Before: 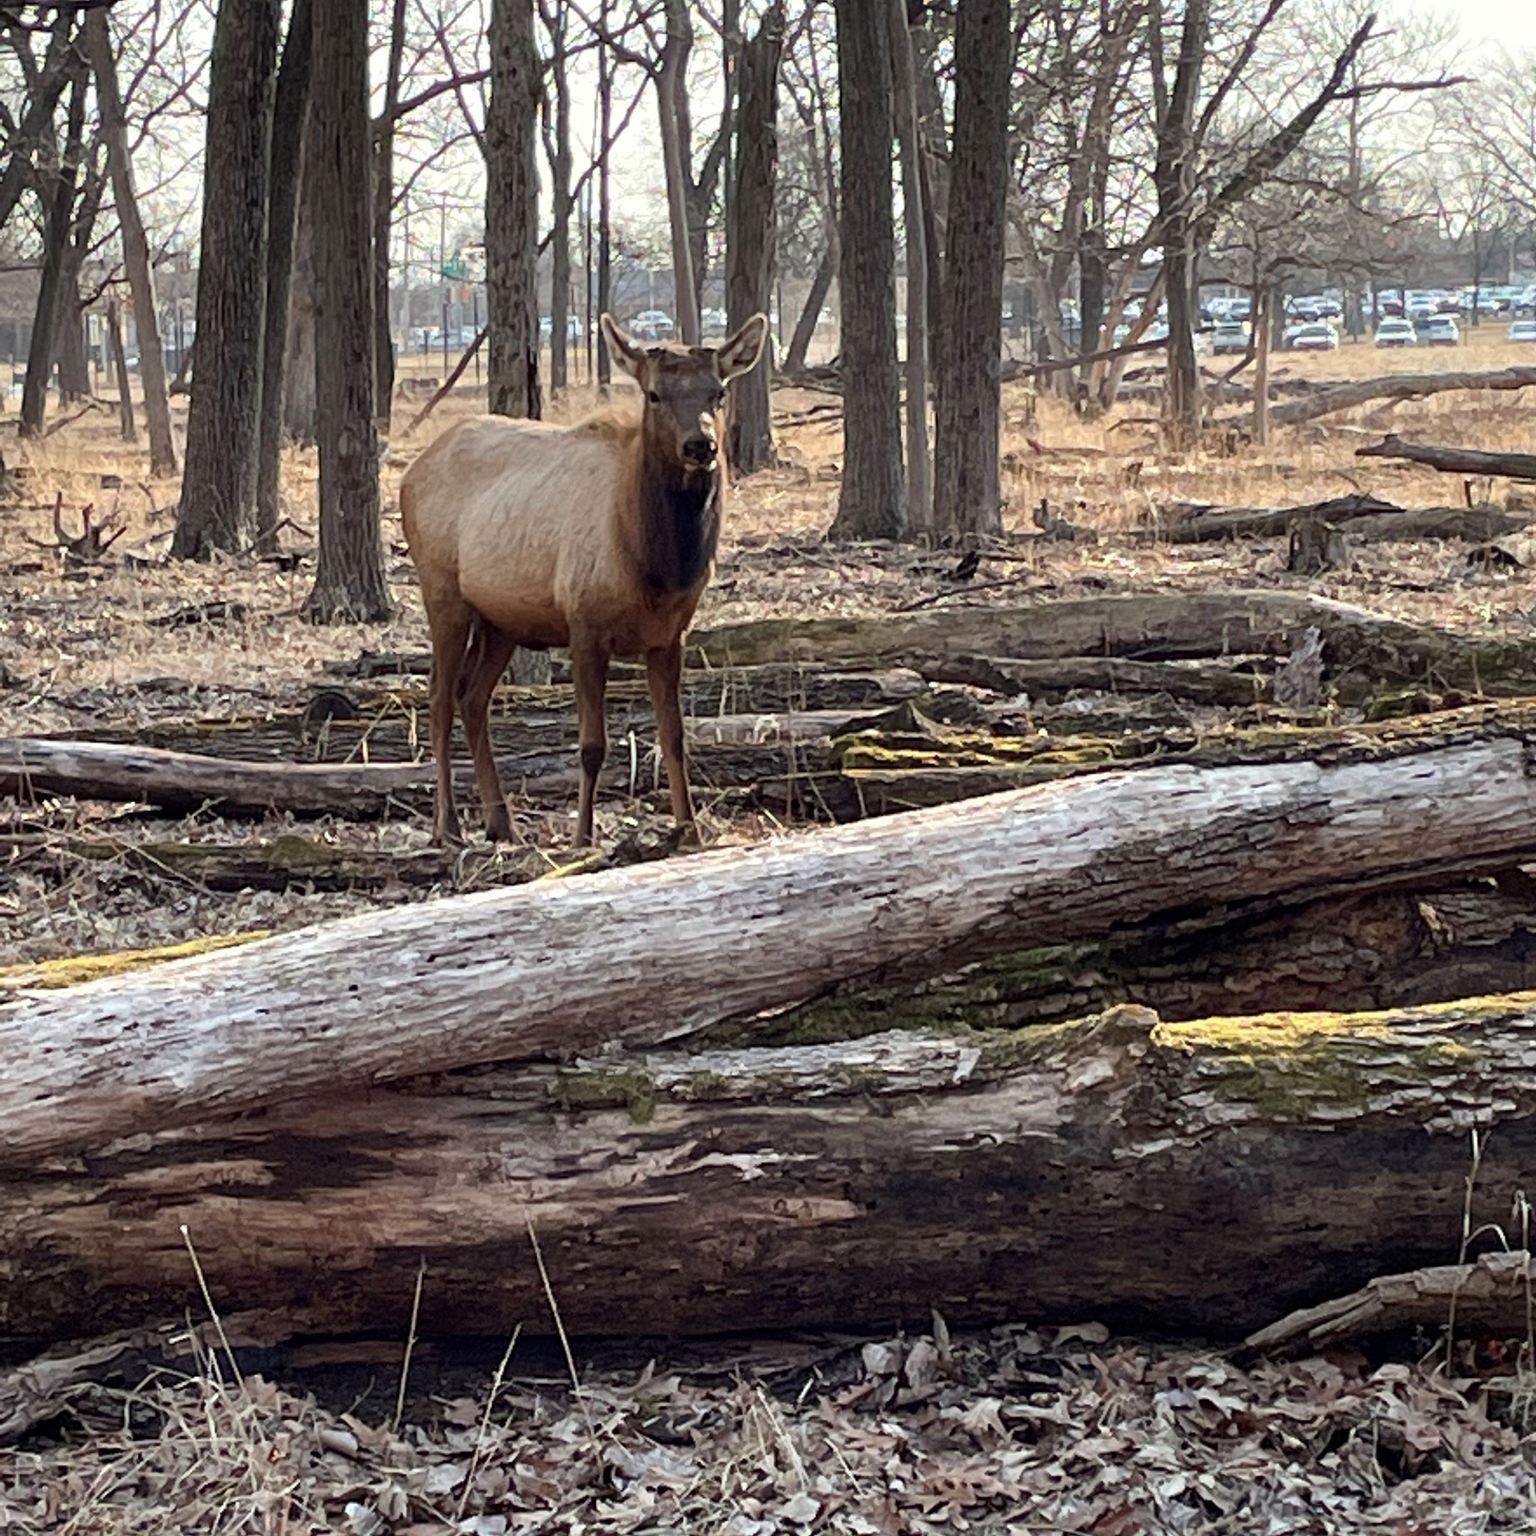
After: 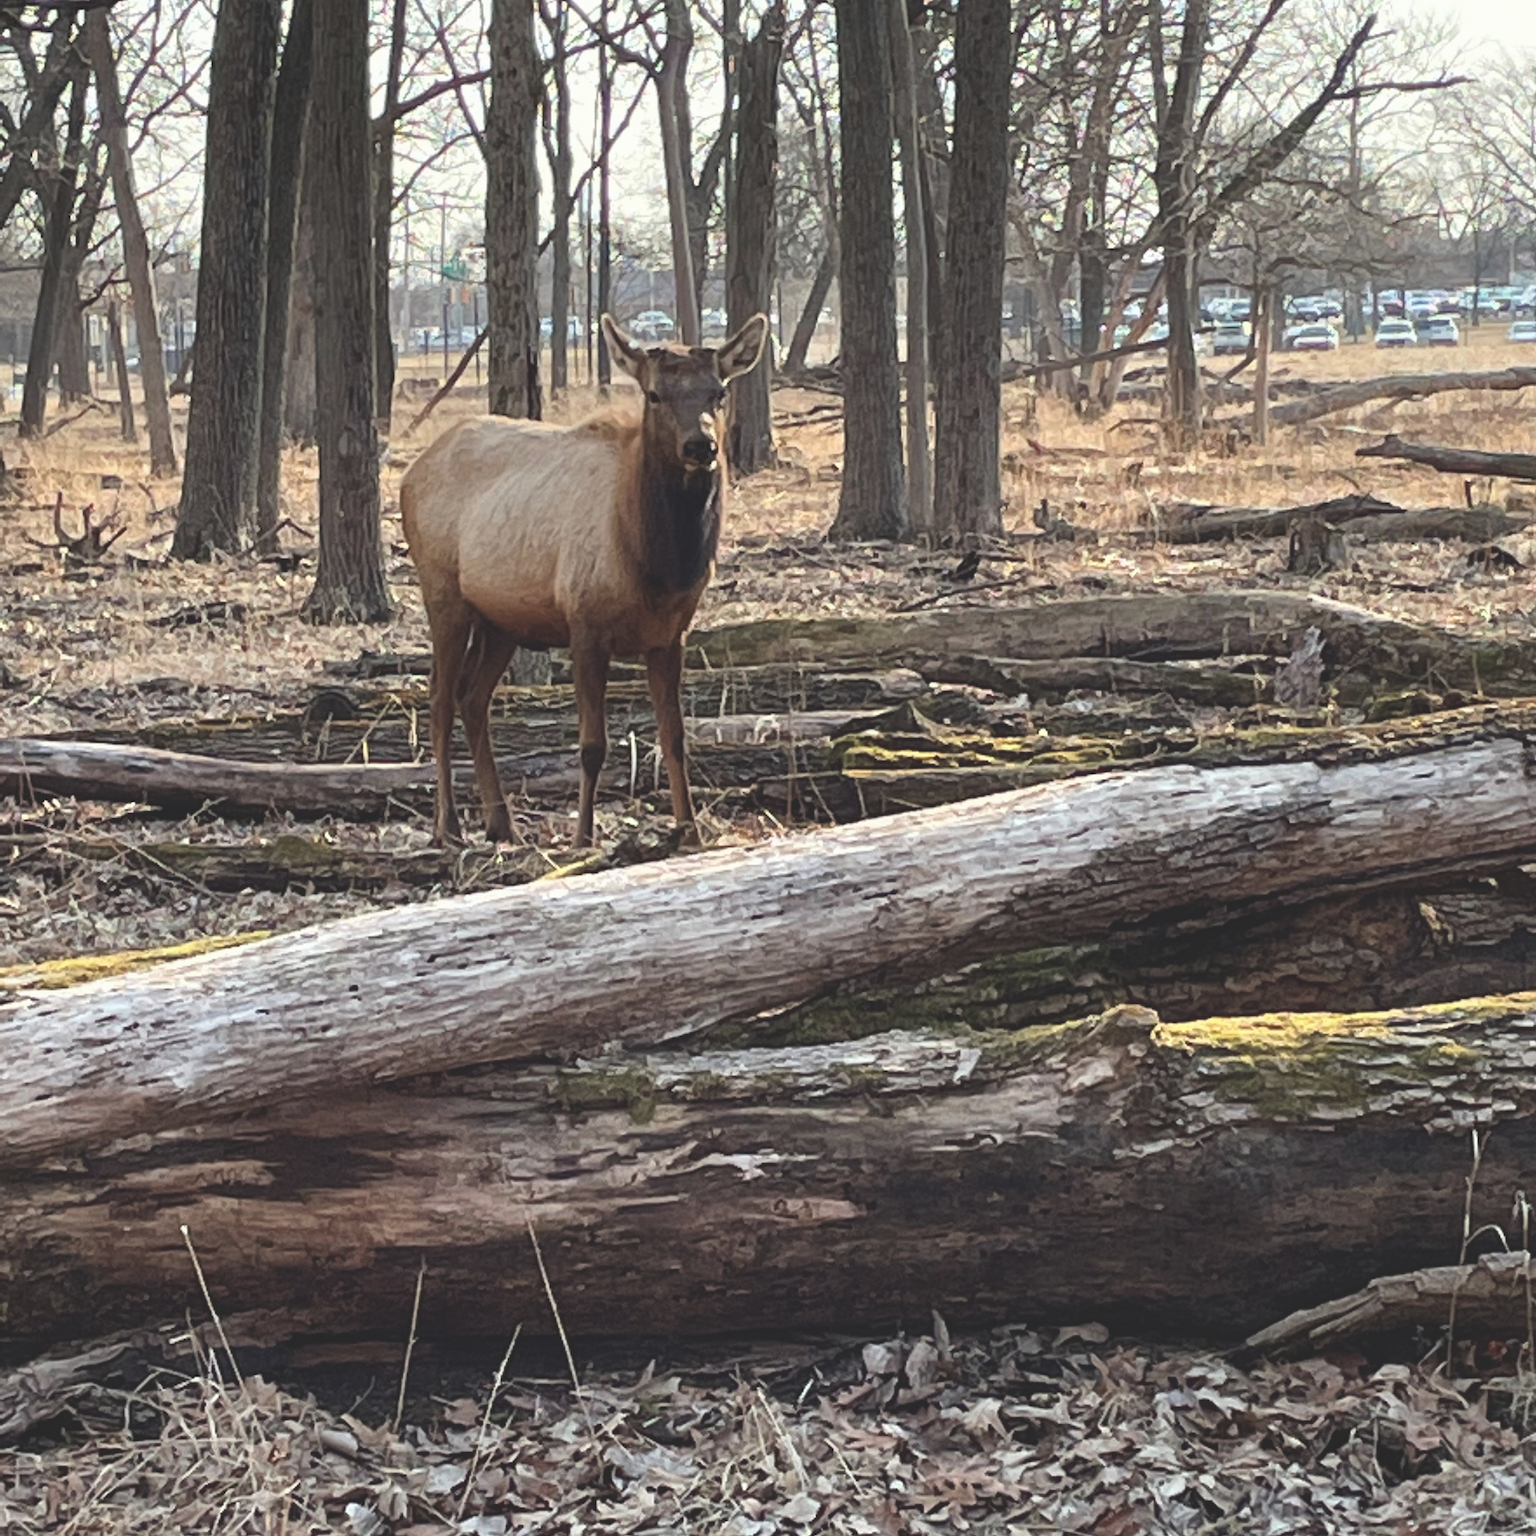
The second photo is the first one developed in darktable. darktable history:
exposure: black level correction -0.022, exposure -0.03 EV, compensate highlight preservation false
